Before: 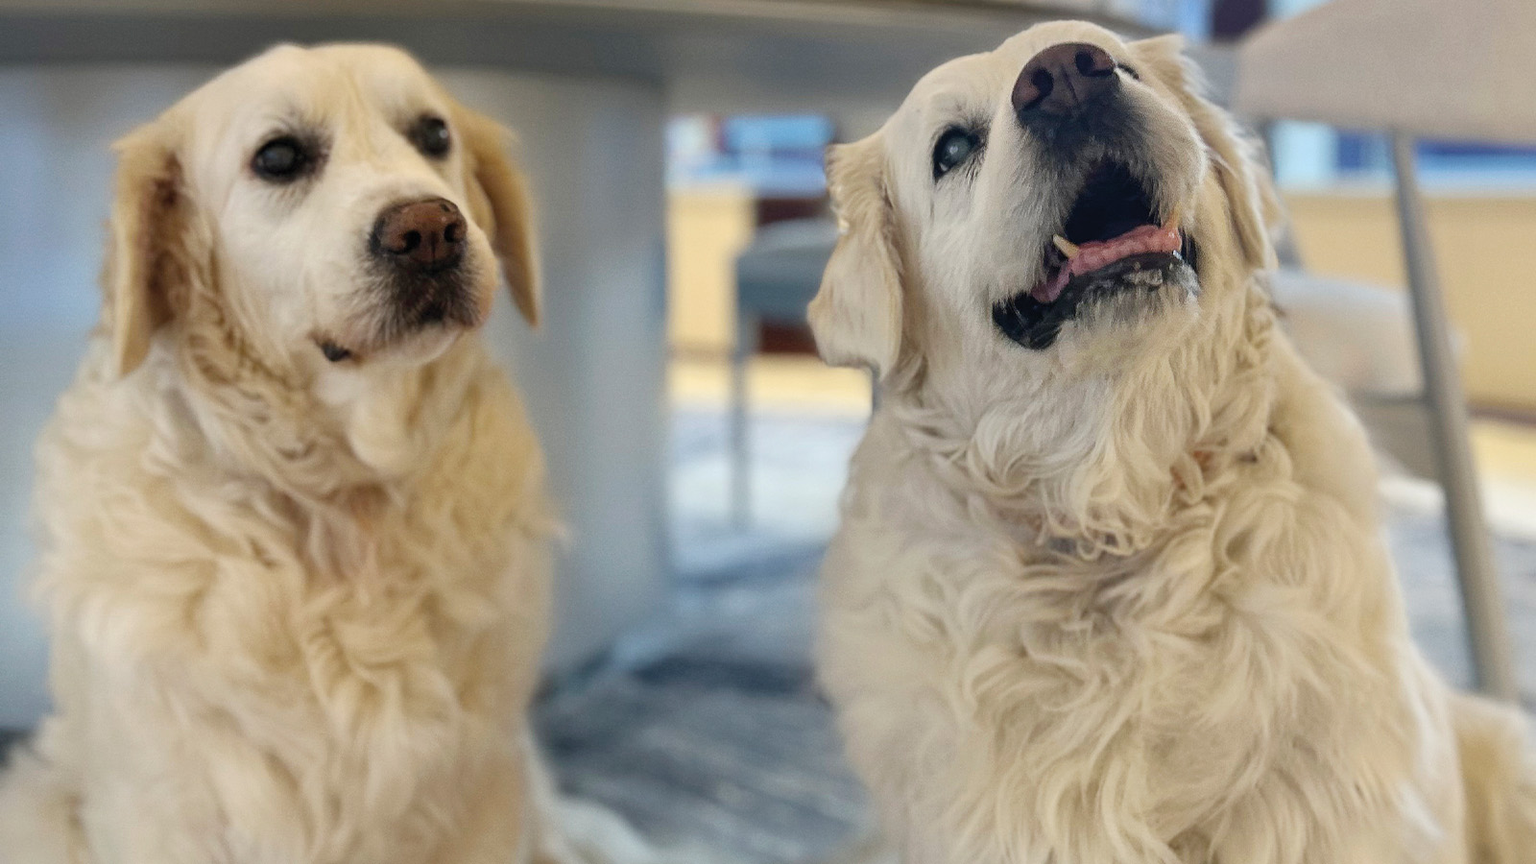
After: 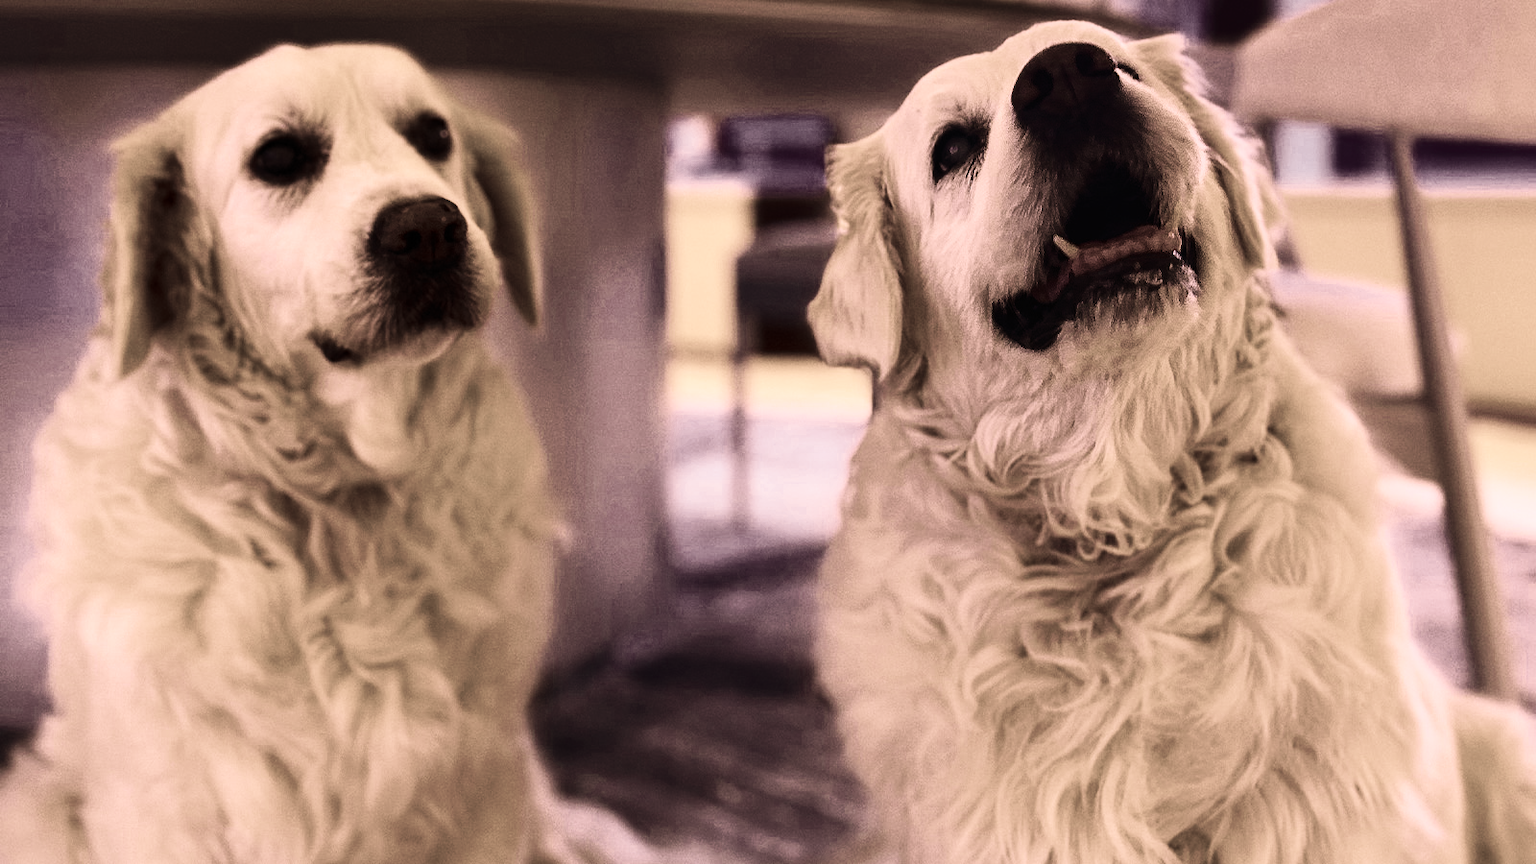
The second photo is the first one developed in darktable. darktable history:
tone curve: curves: ch0 [(0, 0) (0.003, 0.003) (0.011, 0.011) (0.025, 0.025) (0.044, 0.044) (0.069, 0.068) (0.1, 0.098) (0.136, 0.134) (0.177, 0.174) (0.224, 0.221) (0.277, 0.273) (0.335, 0.33) (0.399, 0.393) (0.468, 0.461) (0.543, 0.541) (0.623, 0.621) (0.709, 0.708) (0.801, 0.8) (0.898, 0.897) (1, 1)], preserve colors none
color look up table: target L [98.56, 94.91, 95.02, 87.73, 89.53, 86.39, 83.78, 77.12, 64.96, 56.52, 59.42, 35.65, 35.43, 16.83, 5.889, 200, 68.64, 76.22, 76.74, 72.21, 75.2, 40.49, 33.13, 32.88, 31.43, 11.98, 8.425, 4.443, 80.94, 82.22, 22.33, 55.52, 46.88, 30.17, 18.29, 13.45, 12.36, 18.04, 9.539, 0.707, 0.335, 86.13, 74.12, 79.8, 47.22, 21.82, 46.16, 11.27, 14.25], target a [1.084, 0.553, -0.791, -2.3, 5.57, -2.966, 7.78, 2.485, -1.591, 5.174, 4.025, -1.154, -0.242, -1.647, 3.454, 0, 21.01, 15.5, 10.22, 15.91, 9.984, 14.84, 16.04, 19.36, 6.511, 11.49, 8.355, 9.981, 19.71, 17.05, 16.74, 24.75, 22.01, 19.99, 16.15, 15.24, 14.71, 16.01, 13.9, 2.044, 0.272, -7.443, 10.26, 4.508, 10.52, 16.27, -1.404, 11.7, 4.641], target b [3.023, 23.92, 28.61, 7.267, 10.64, 24.17, 22.4, 22.9, 13.14, 13.1, 18.31, 12.95, 13.29, 9.365, 4.344, 0, 14.14, 22.07, 22.62, 19.1, 22.06, 14.8, 9.32, 10.36, 12.92, 7.28, 4.002, 3.991, -3.323, 6.056, -10.23, -6.983, 0.638, -6.635, 3.686, -7.304, -4.614, -5.869, -6.789, -0.939, 0.097, -3.124, -5.129, -0.56, -4.558, -6.26, 1.956, -7.123, -3.403], num patches 49
